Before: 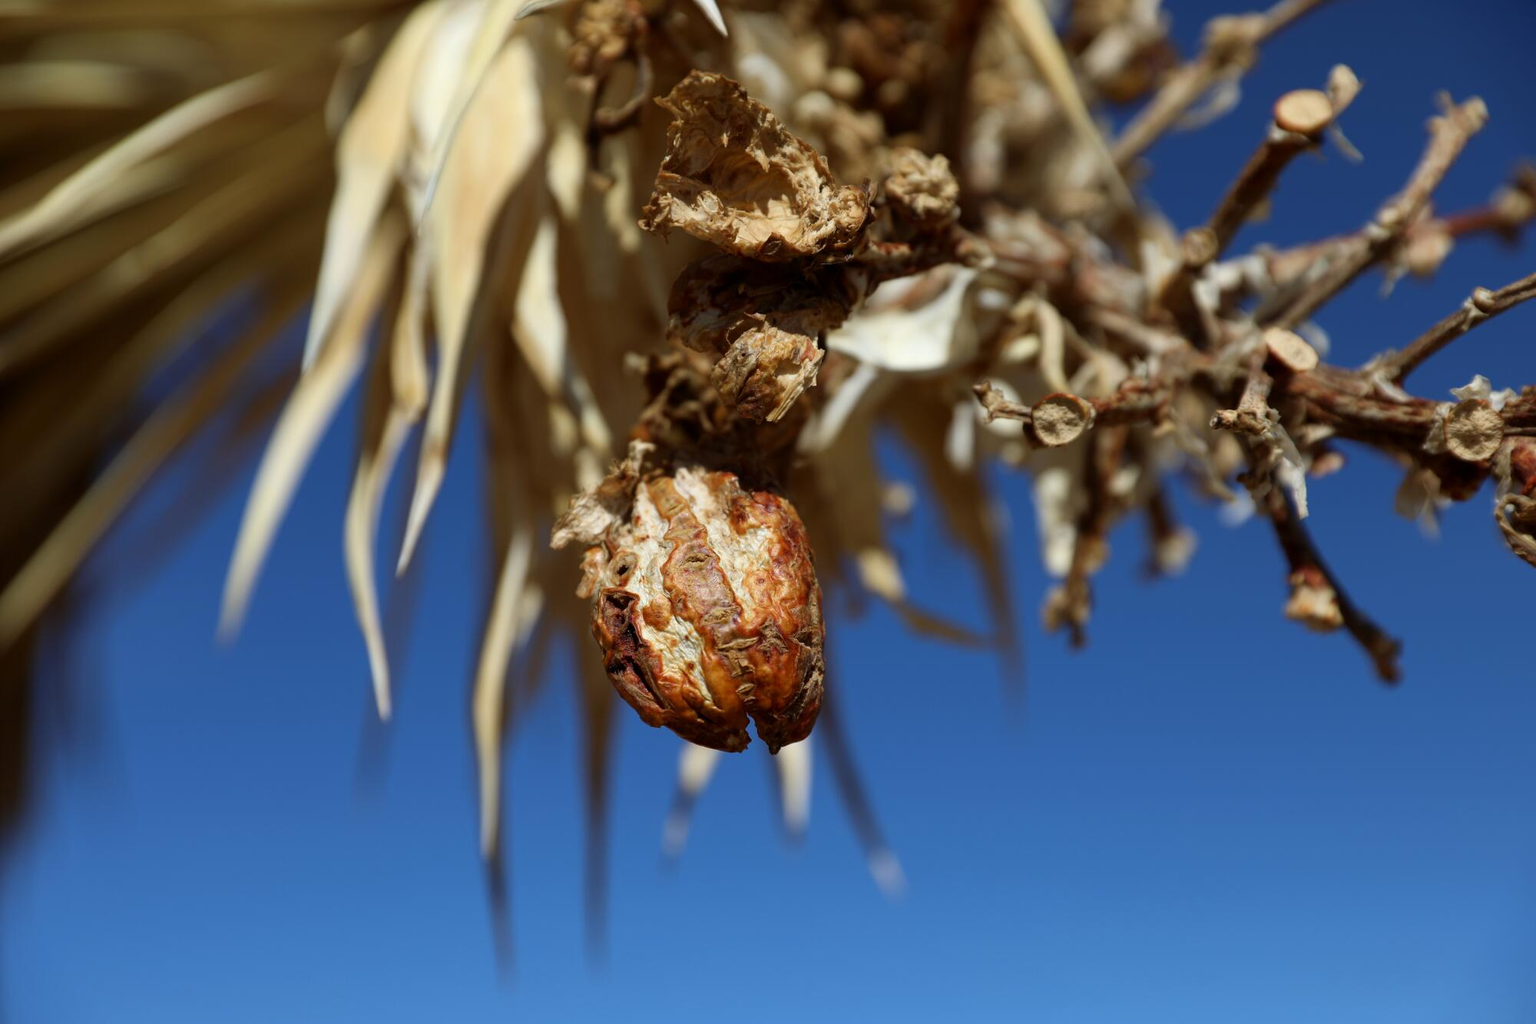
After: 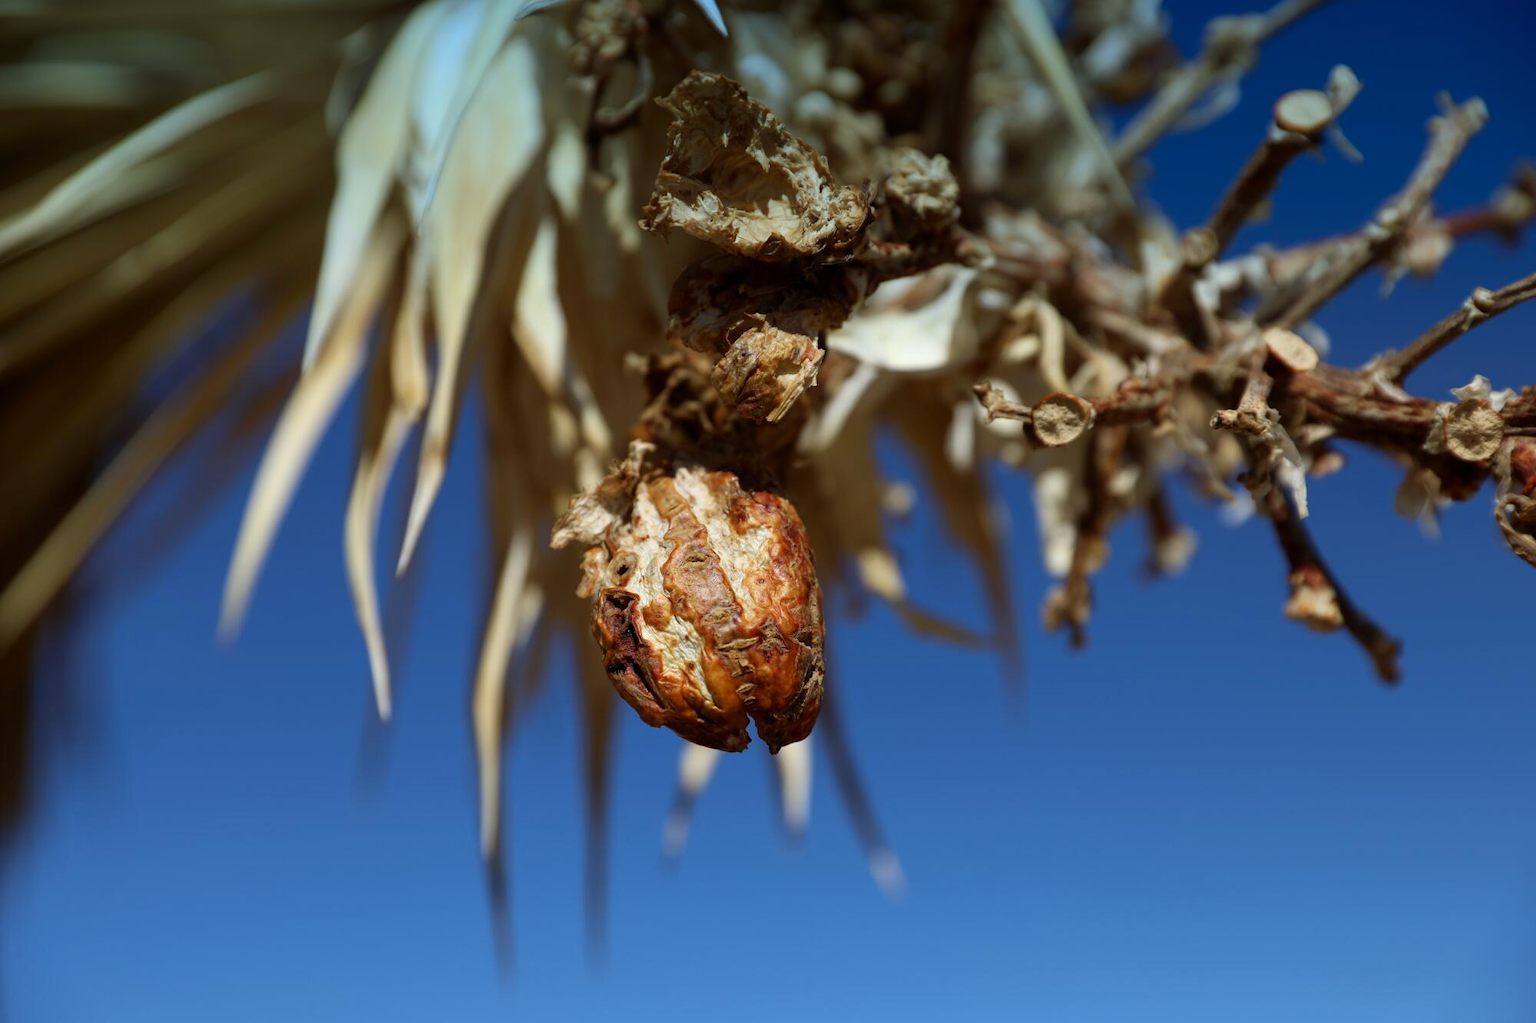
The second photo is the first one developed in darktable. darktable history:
graduated density: density 2.02 EV, hardness 44%, rotation 0.374°, offset 8.21, hue 208.8°, saturation 97%
shadows and highlights: shadows -24.28, highlights 49.77, soften with gaussian
